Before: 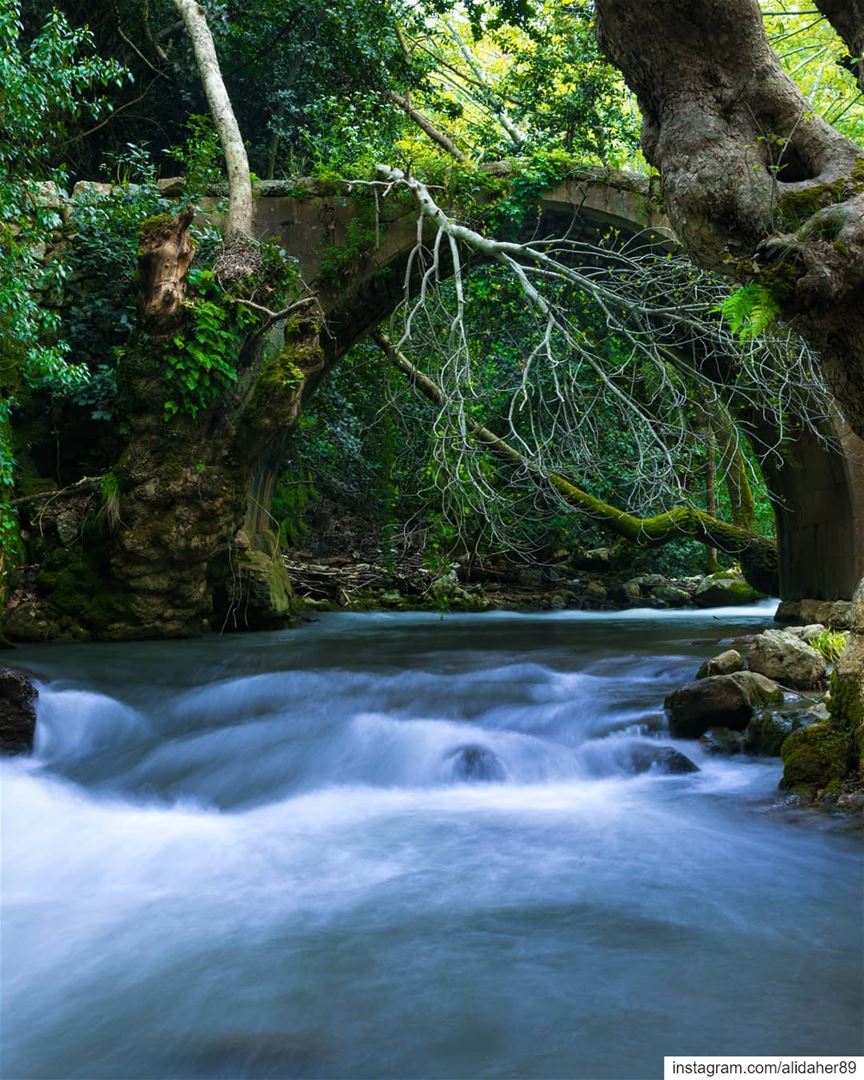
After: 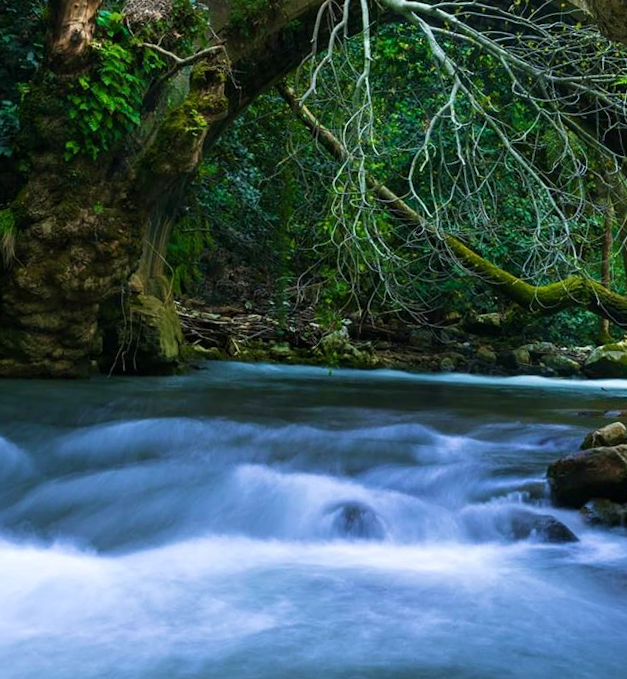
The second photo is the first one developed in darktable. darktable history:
velvia: on, module defaults
crop and rotate: angle -3.37°, left 9.79%, top 20.73%, right 12.42%, bottom 11.82%
shadows and highlights: radius 93.07, shadows -14.46, white point adjustment 0.23, highlights 31.48, compress 48.23%, highlights color adjustment 52.79%, soften with gaussian
